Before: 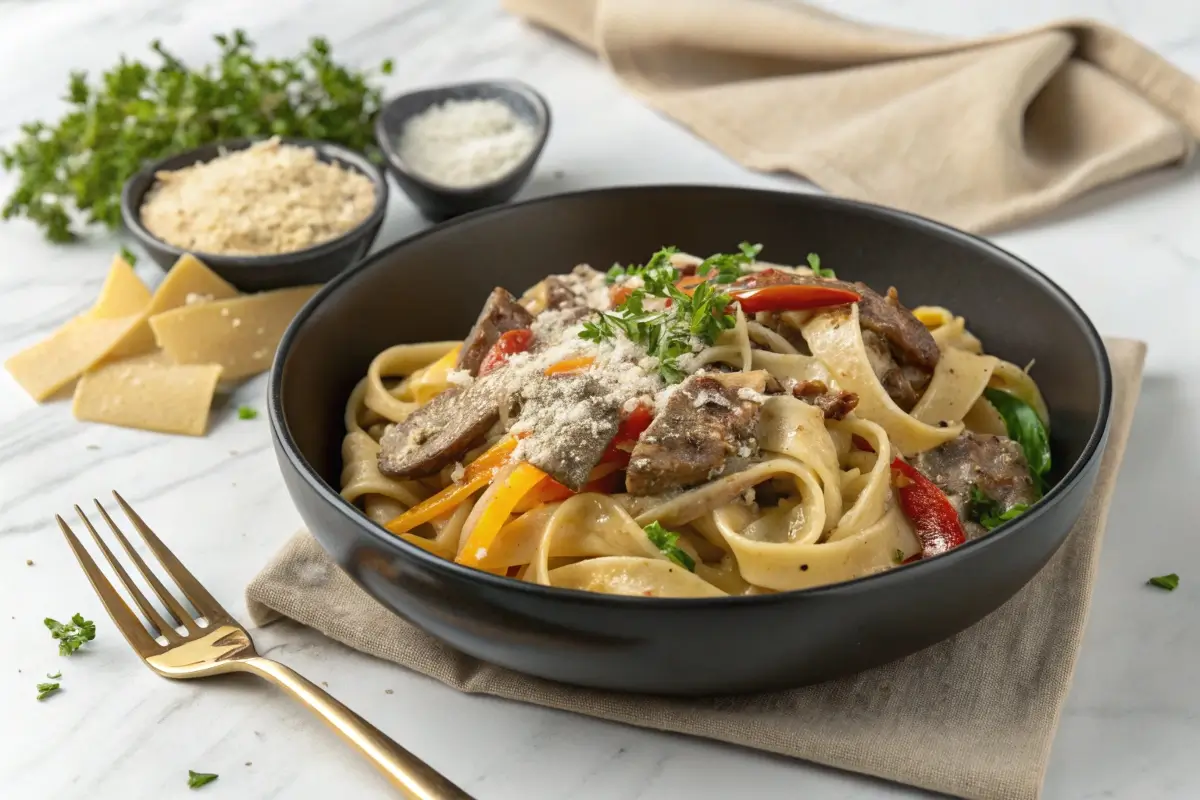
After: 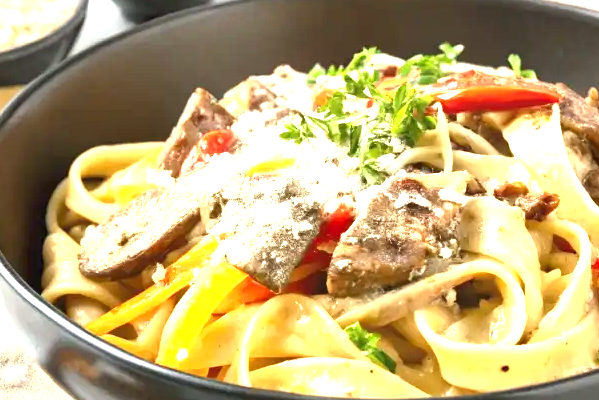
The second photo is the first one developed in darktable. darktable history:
shadows and highlights: shadows 37.27, highlights -28.18, soften with gaussian
rotate and perspective: crop left 0, crop top 0
exposure: black level correction 0, exposure 1.9 EV, compensate highlight preservation false
crop: left 25%, top 25%, right 25%, bottom 25%
